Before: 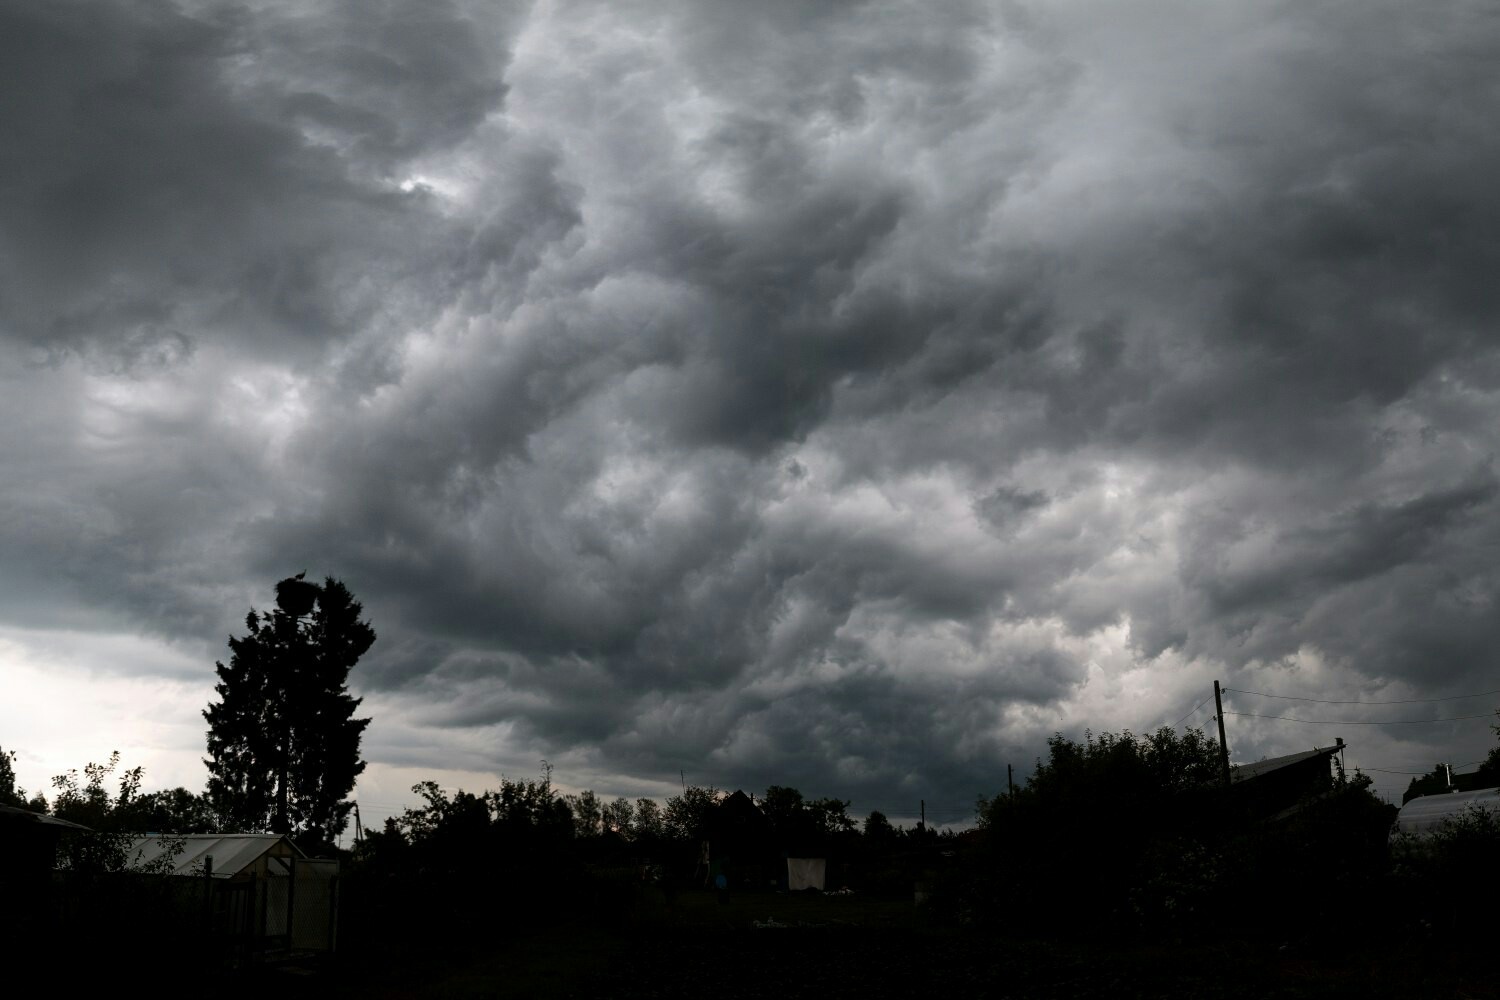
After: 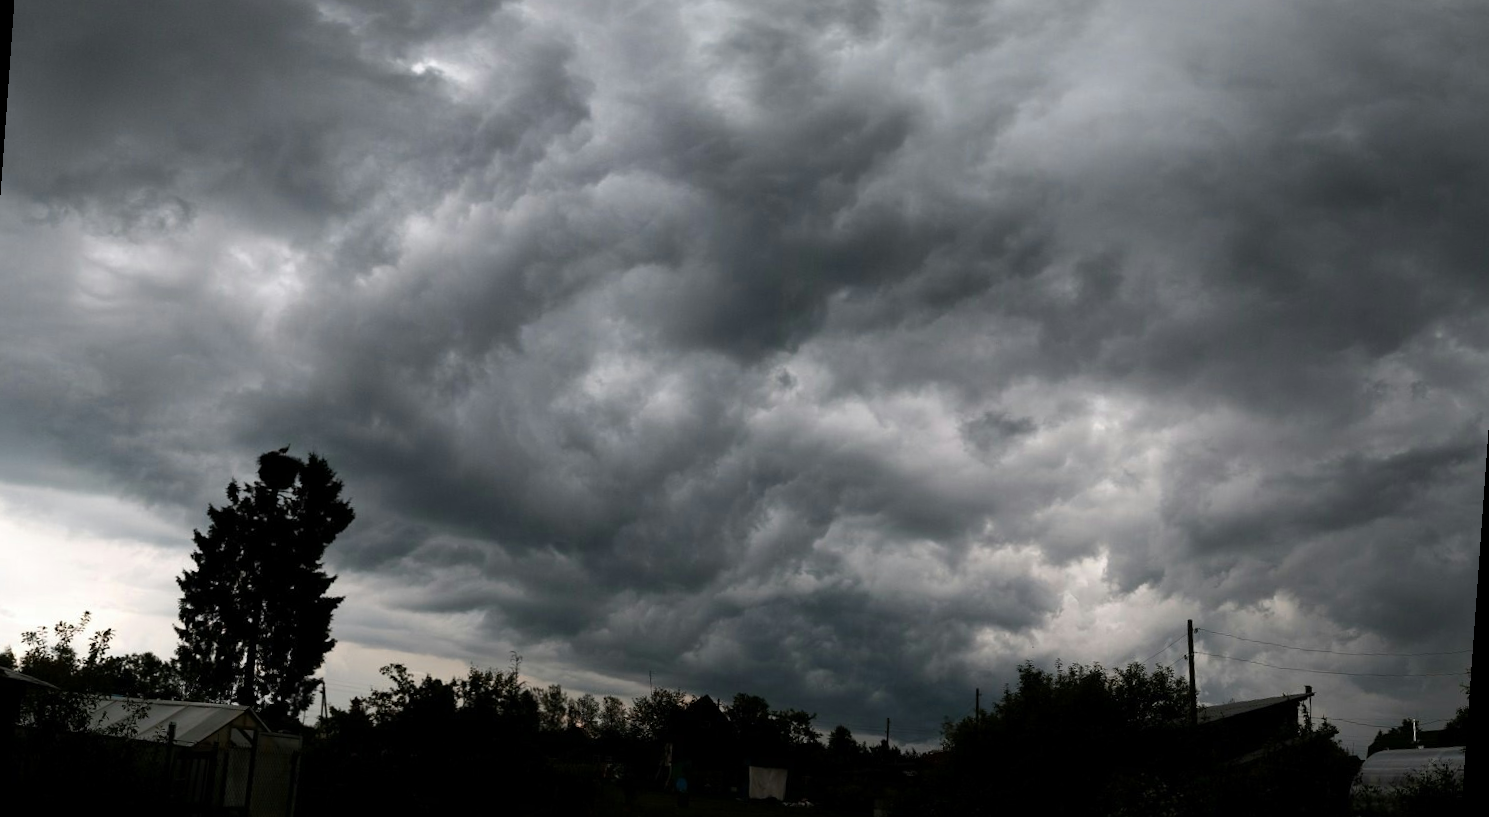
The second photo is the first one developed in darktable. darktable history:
rotate and perspective: rotation 4.1°, automatic cropping off
crop and rotate: left 2.991%, top 13.302%, right 1.981%, bottom 12.636%
